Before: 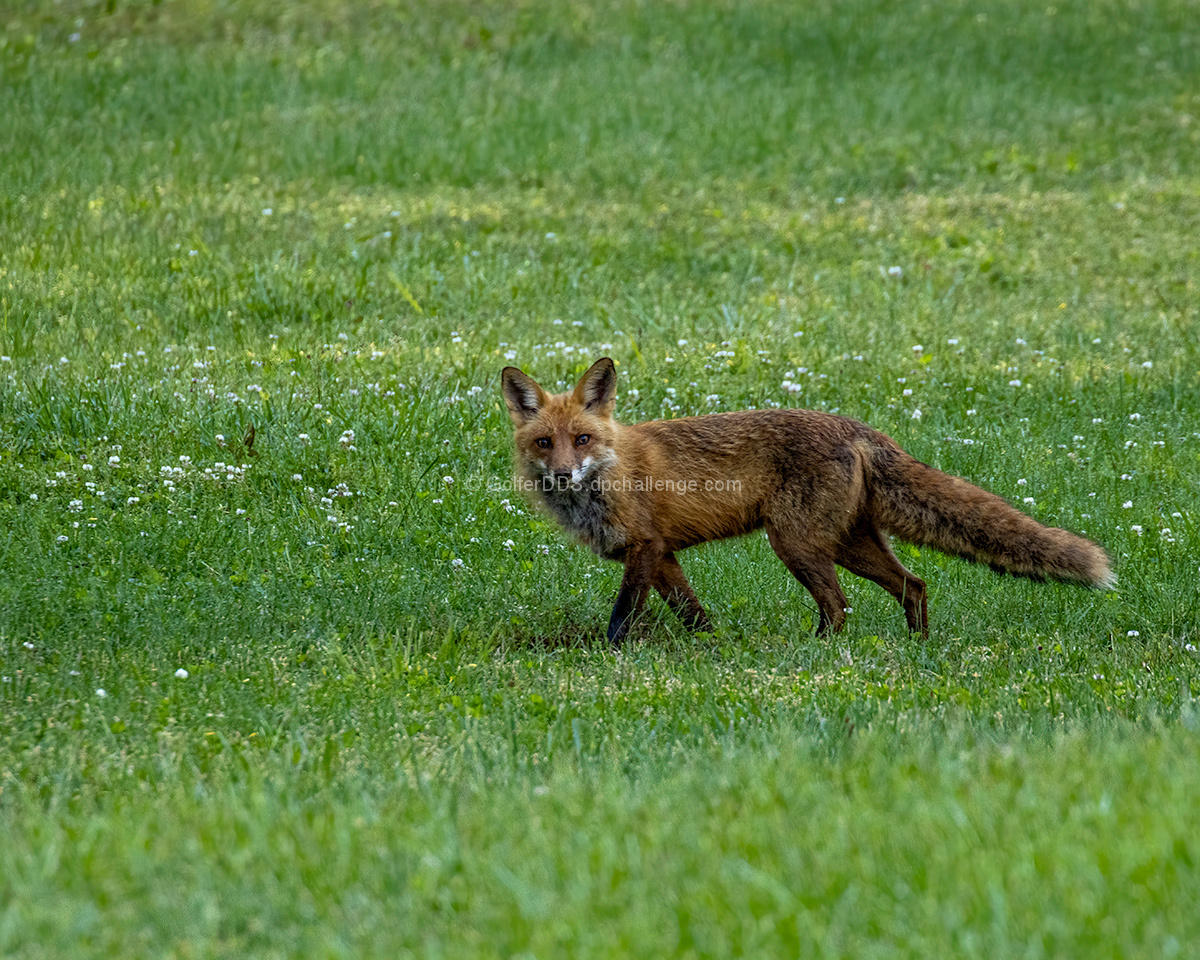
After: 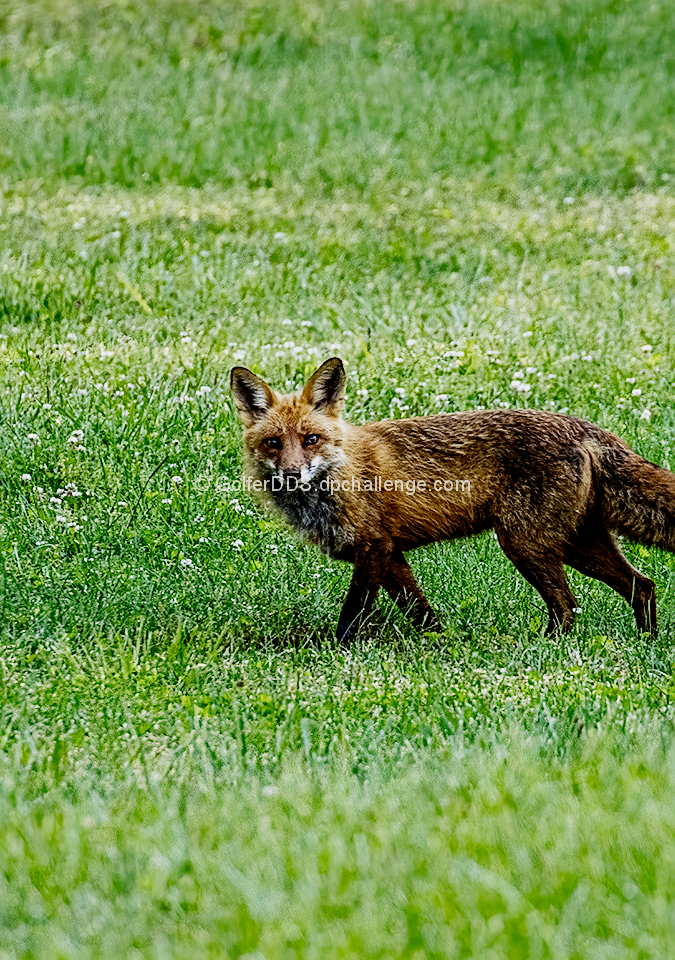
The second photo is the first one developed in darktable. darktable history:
tone equalizer: -8 EV -1.07 EV, -7 EV -0.985 EV, -6 EV -0.856 EV, -5 EV -0.578 EV, -3 EV 0.605 EV, -2 EV 0.856 EV, -1 EV 1 EV, +0 EV 1.07 EV
contrast brightness saturation: contrast 0.213, brightness -0.1, saturation 0.205
filmic rgb: black relative exposure -7.65 EV, white relative exposure 4.56 EV, threshold 5.98 EV, hardness 3.61, preserve chrominance no, color science v5 (2021), iterations of high-quality reconstruction 10, contrast in shadows safe, contrast in highlights safe, enable highlight reconstruction true
shadows and highlights: soften with gaussian
crop and rotate: left 22.644%, right 21.087%
sharpen: on, module defaults
